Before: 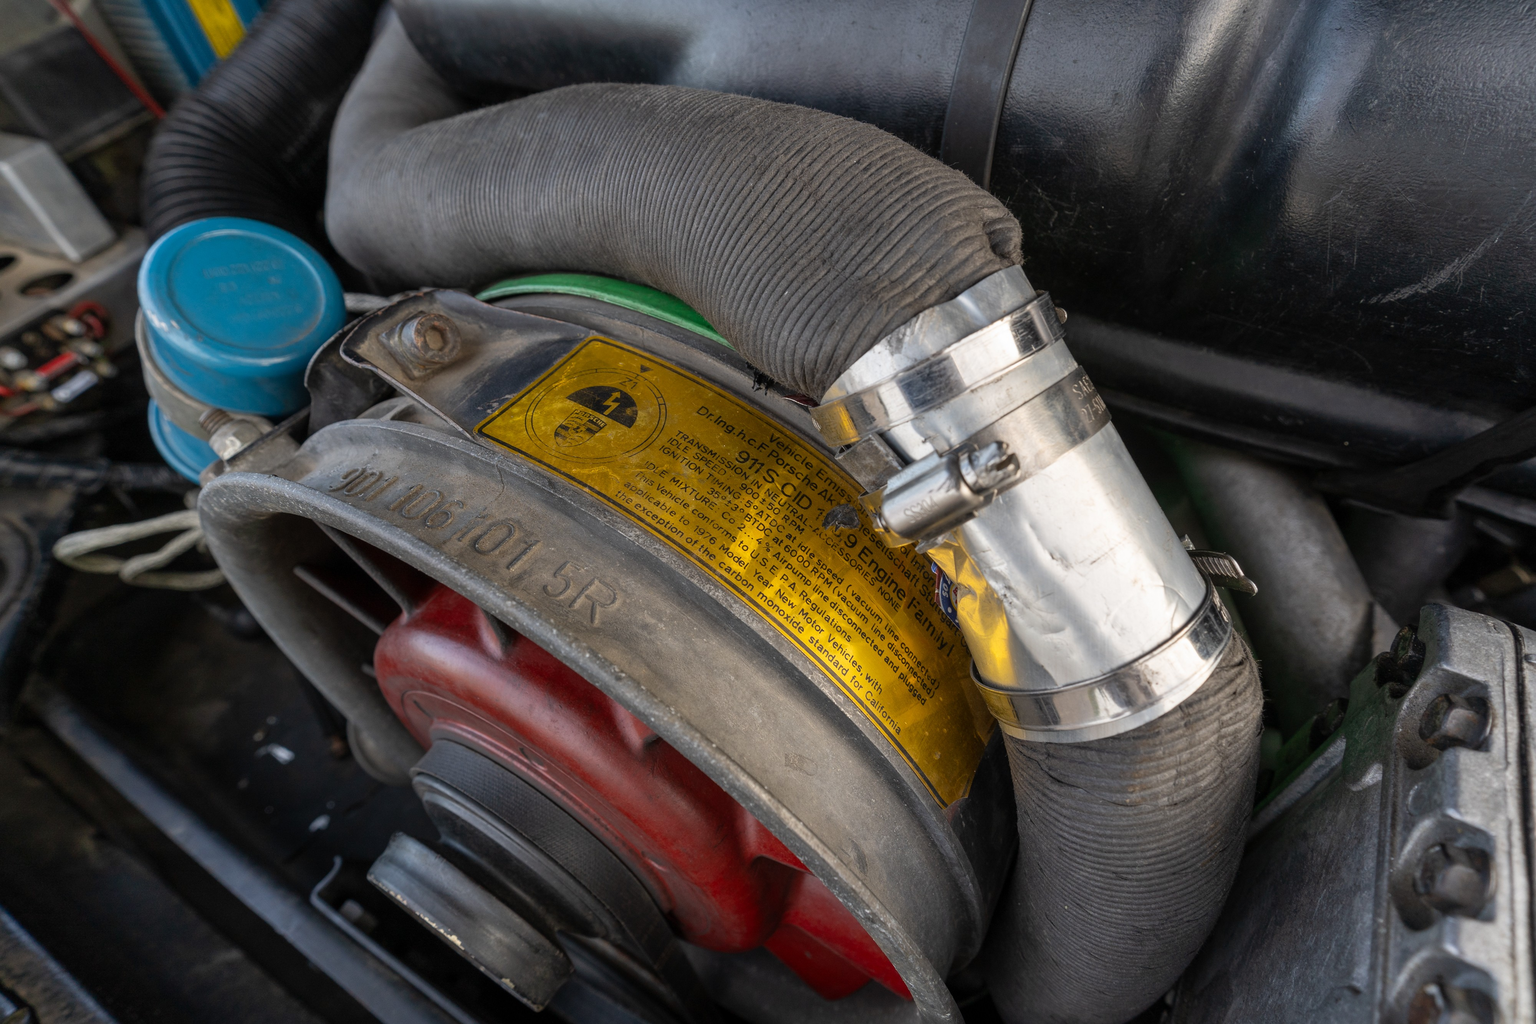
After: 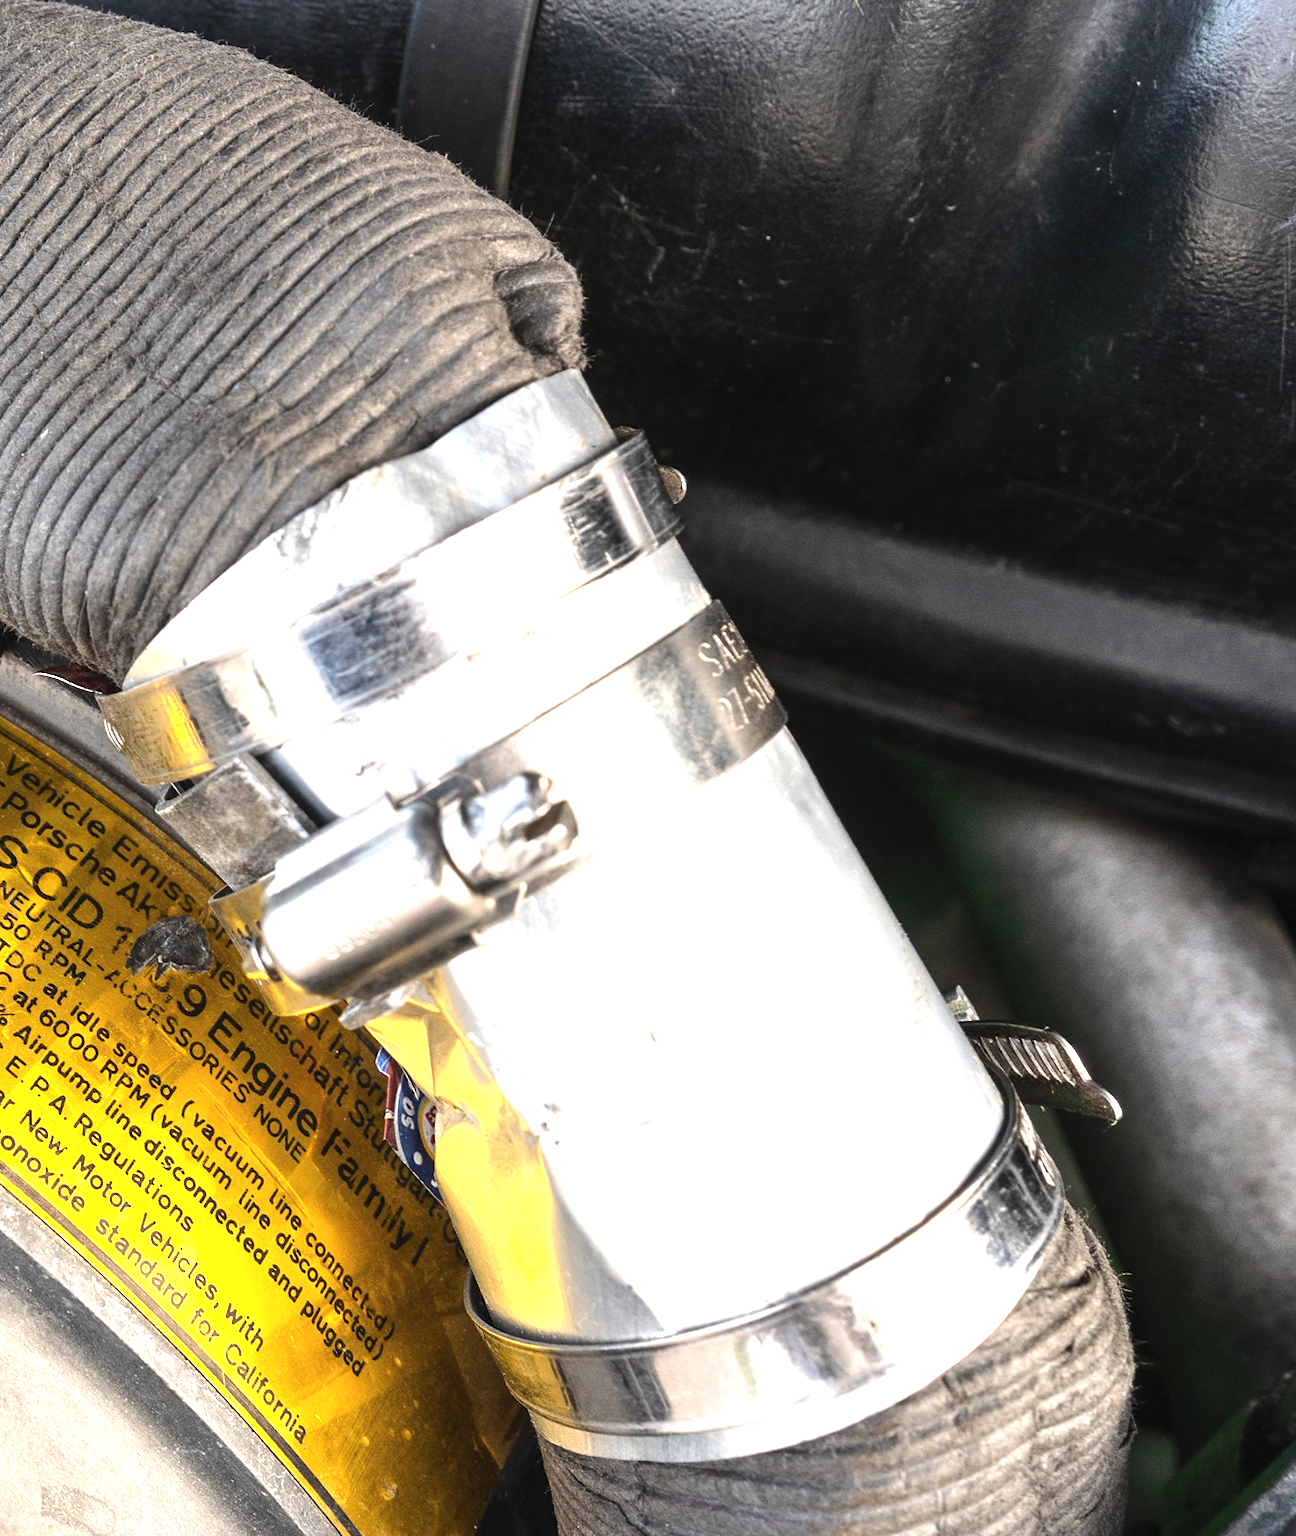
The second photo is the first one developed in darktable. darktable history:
crop and rotate: left 49.936%, top 10.094%, right 13.136%, bottom 24.256%
exposure: black level correction -0.002, exposure 1.115 EV, compensate highlight preservation false
tone equalizer: -8 EV -0.75 EV, -7 EV -0.7 EV, -6 EV -0.6 EV, -5 EV -0.4 EV, -3 EV 0.4 EV, -2 EV 0.6 EV, -1 EV 0.7 EV, +0 EV 0.75 EV, edges refinement/feathering 500, mask exposure compensation -1.57 EV, preserve details no
